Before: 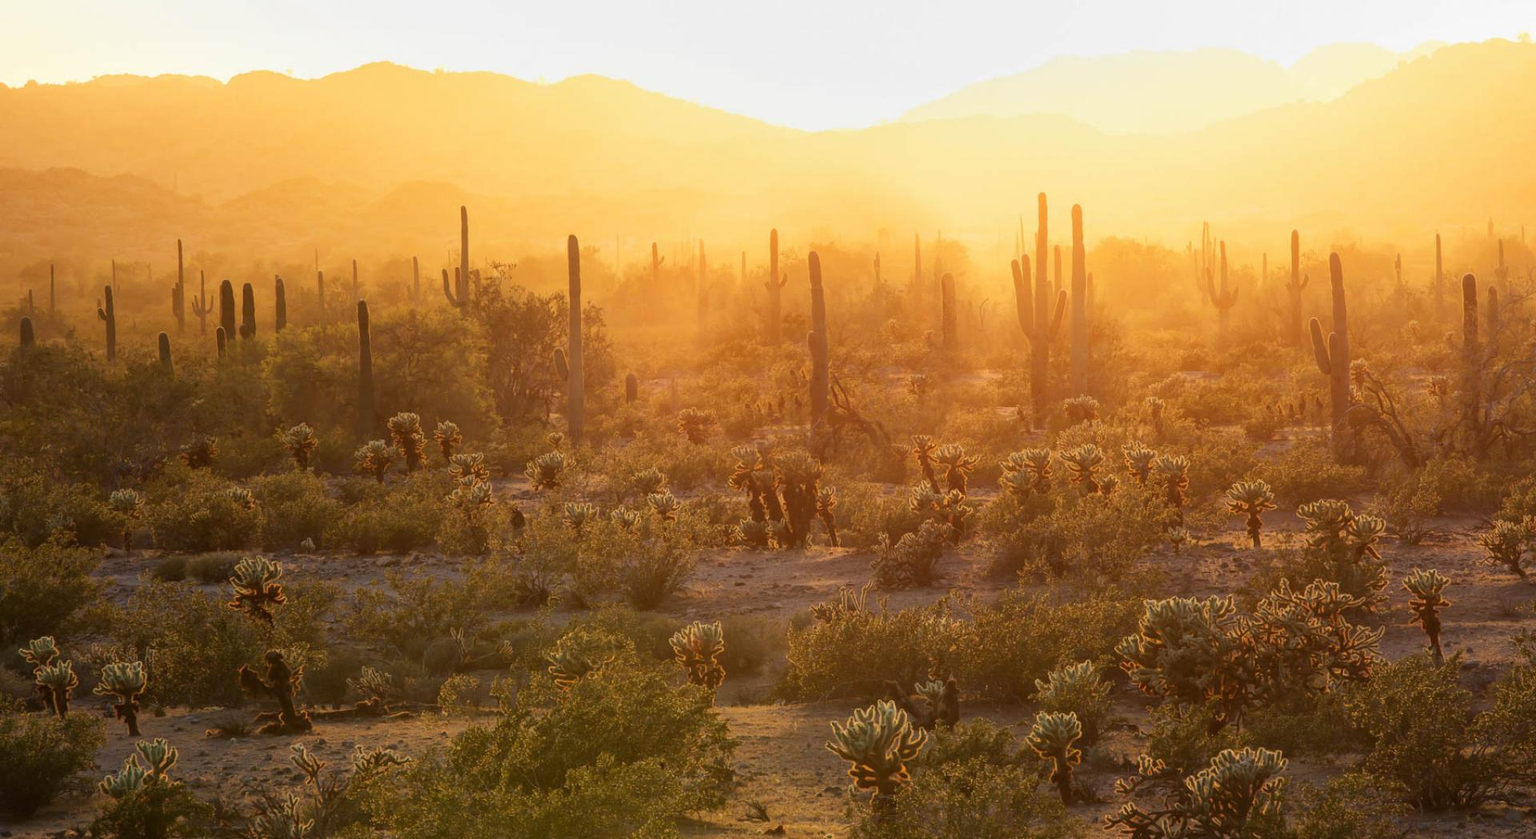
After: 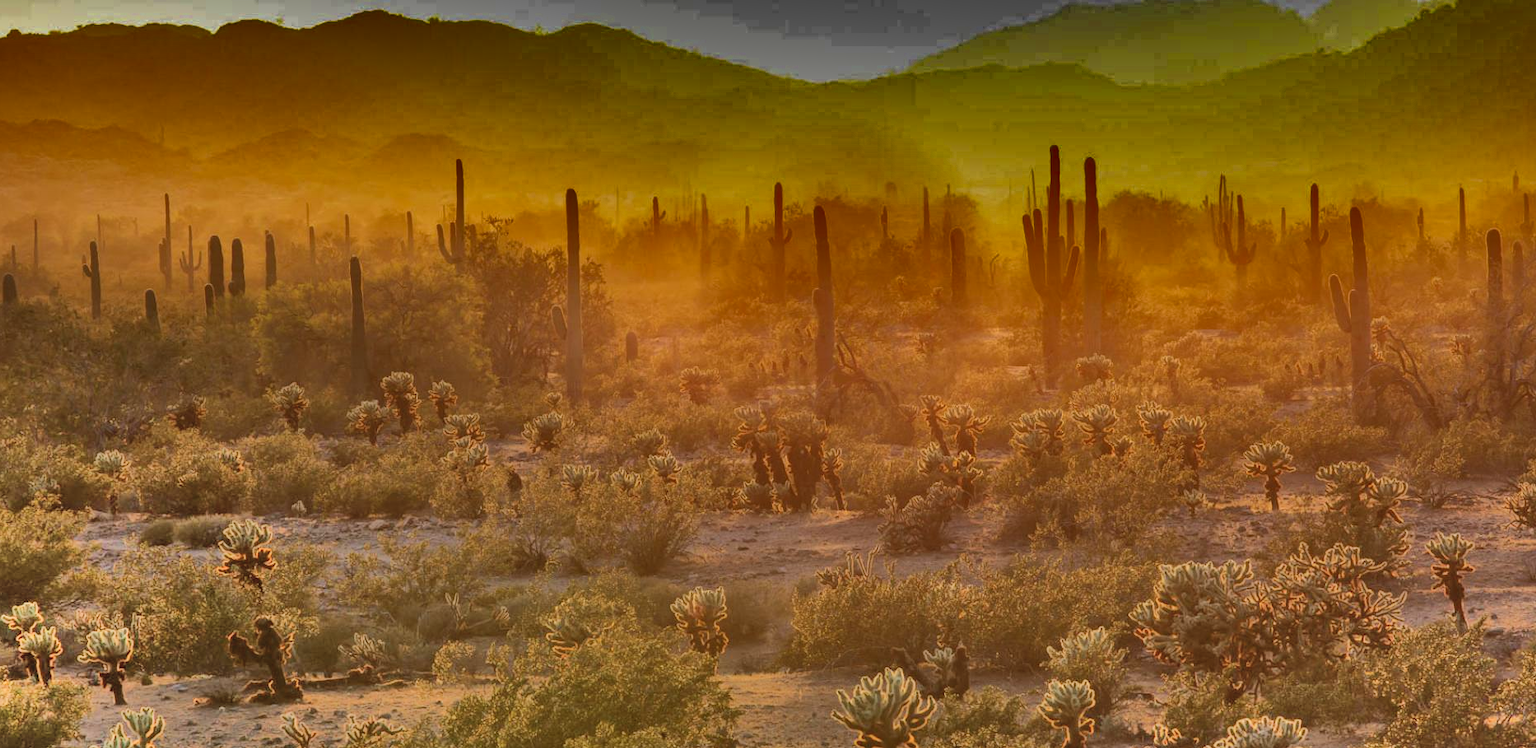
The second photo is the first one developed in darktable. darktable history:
shadows and highlights: radius 123.9, shadows 99.03, white point adjustment -2.85, highlights -98.22, soften with gaussian
crop: left 1.167%, top 6.14%, right 1.613%, bottom 7.119%
